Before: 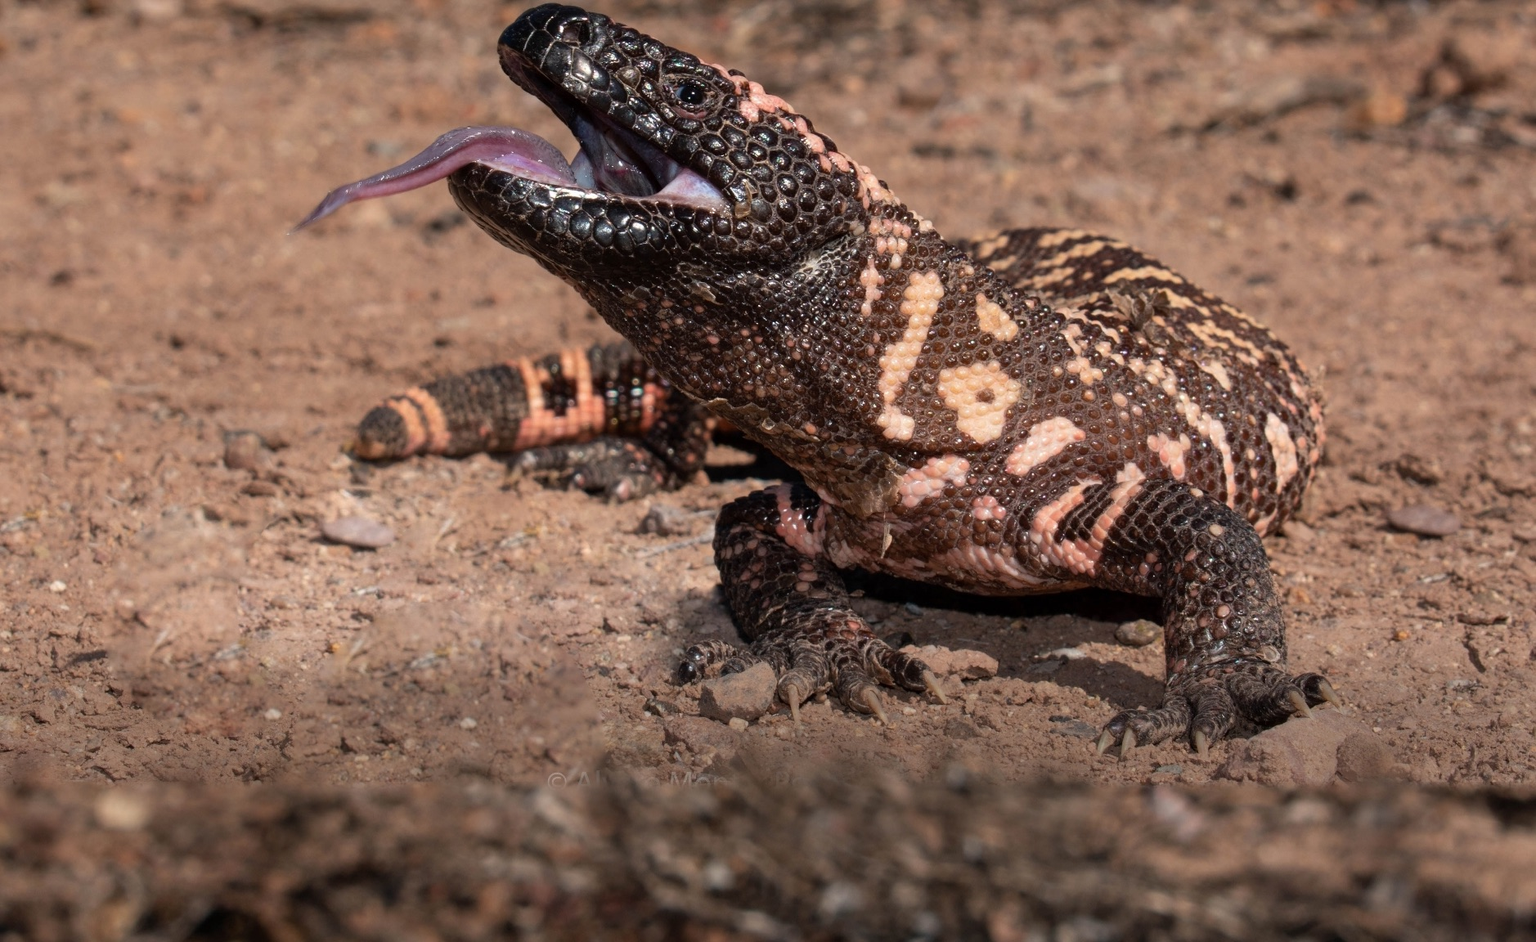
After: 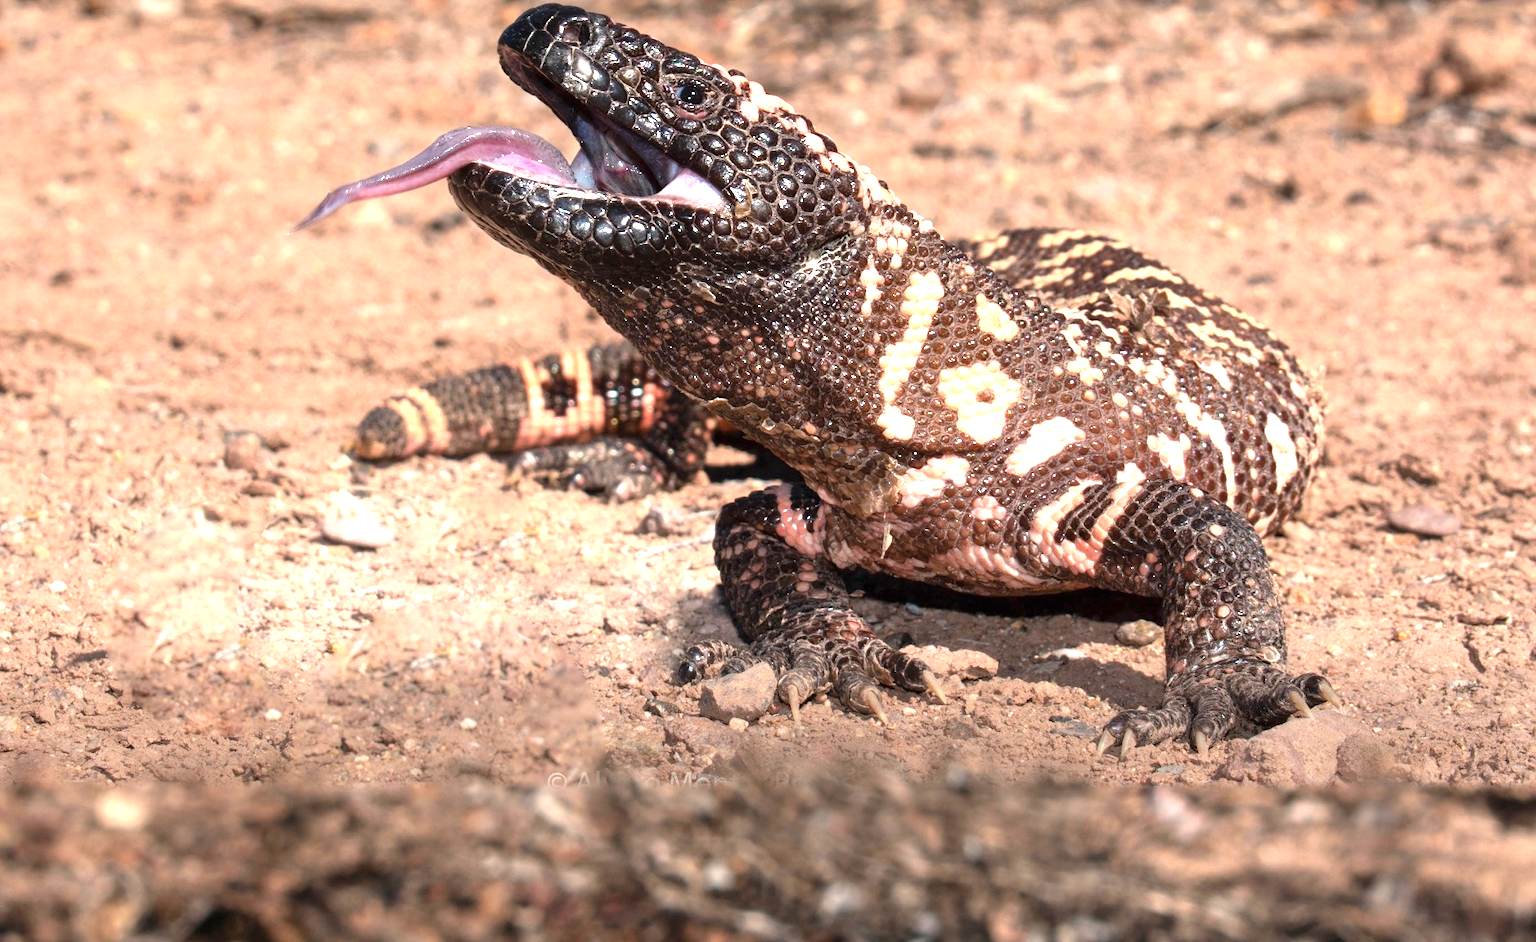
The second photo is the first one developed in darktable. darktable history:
exposure: black level correction 0, exposure 1.479 EV, compensate exposure bias true, compensate highlight preservation false
